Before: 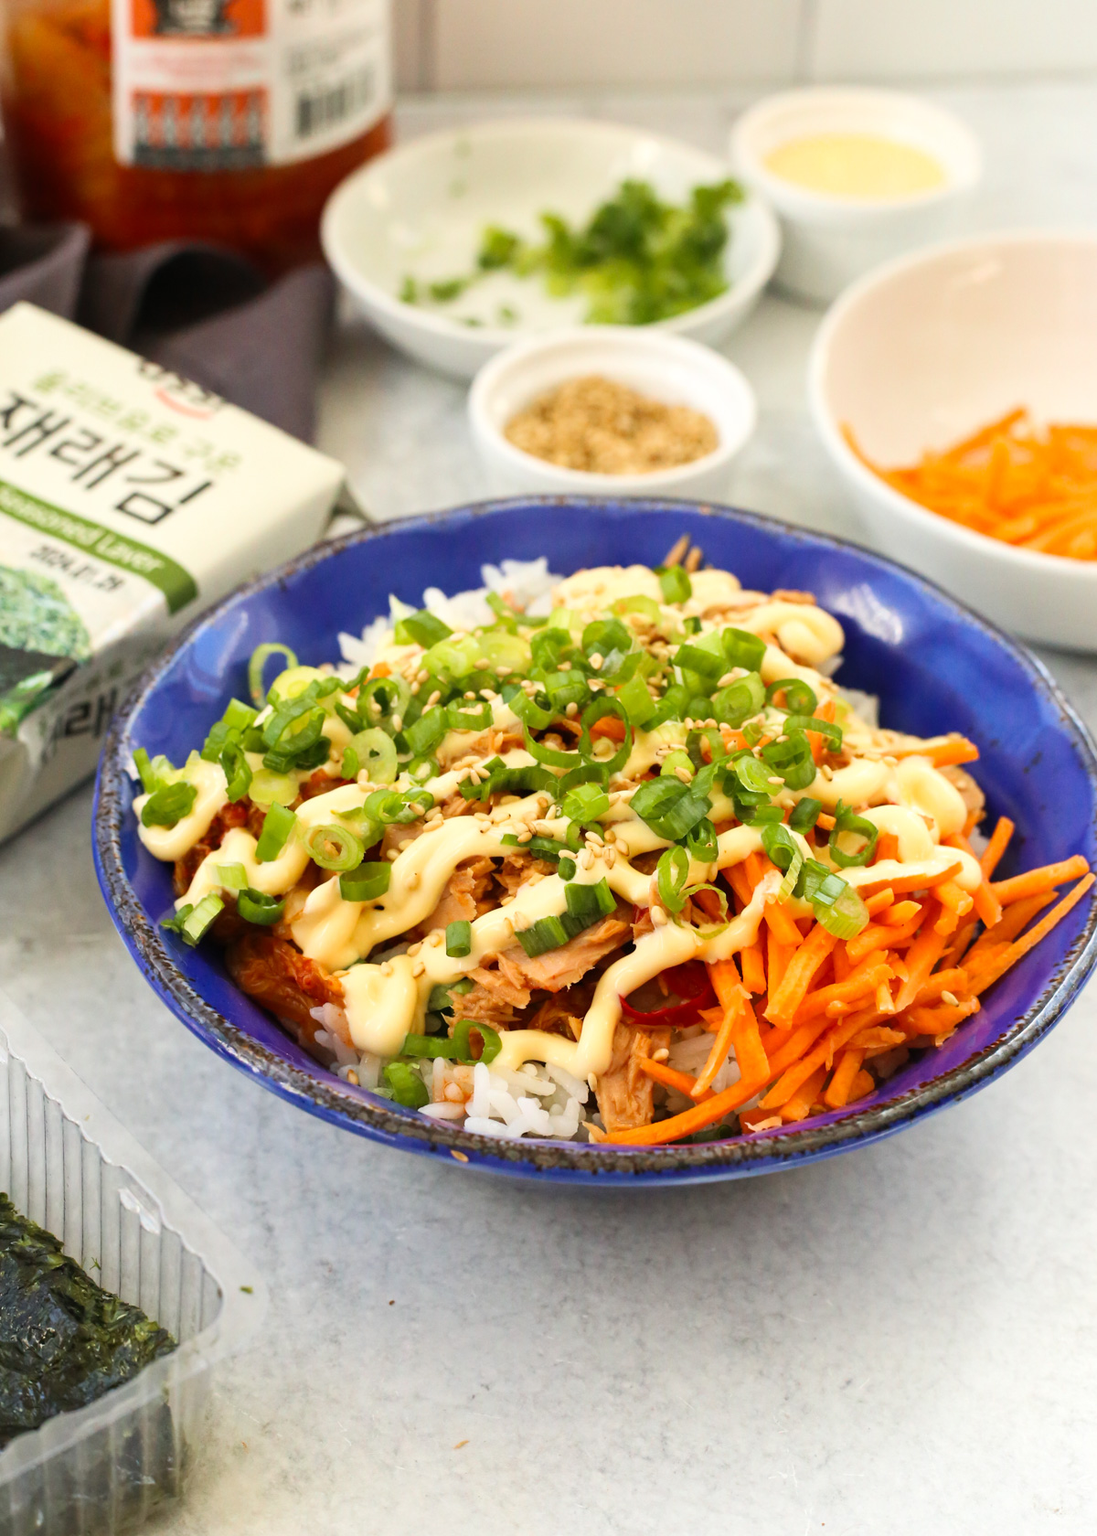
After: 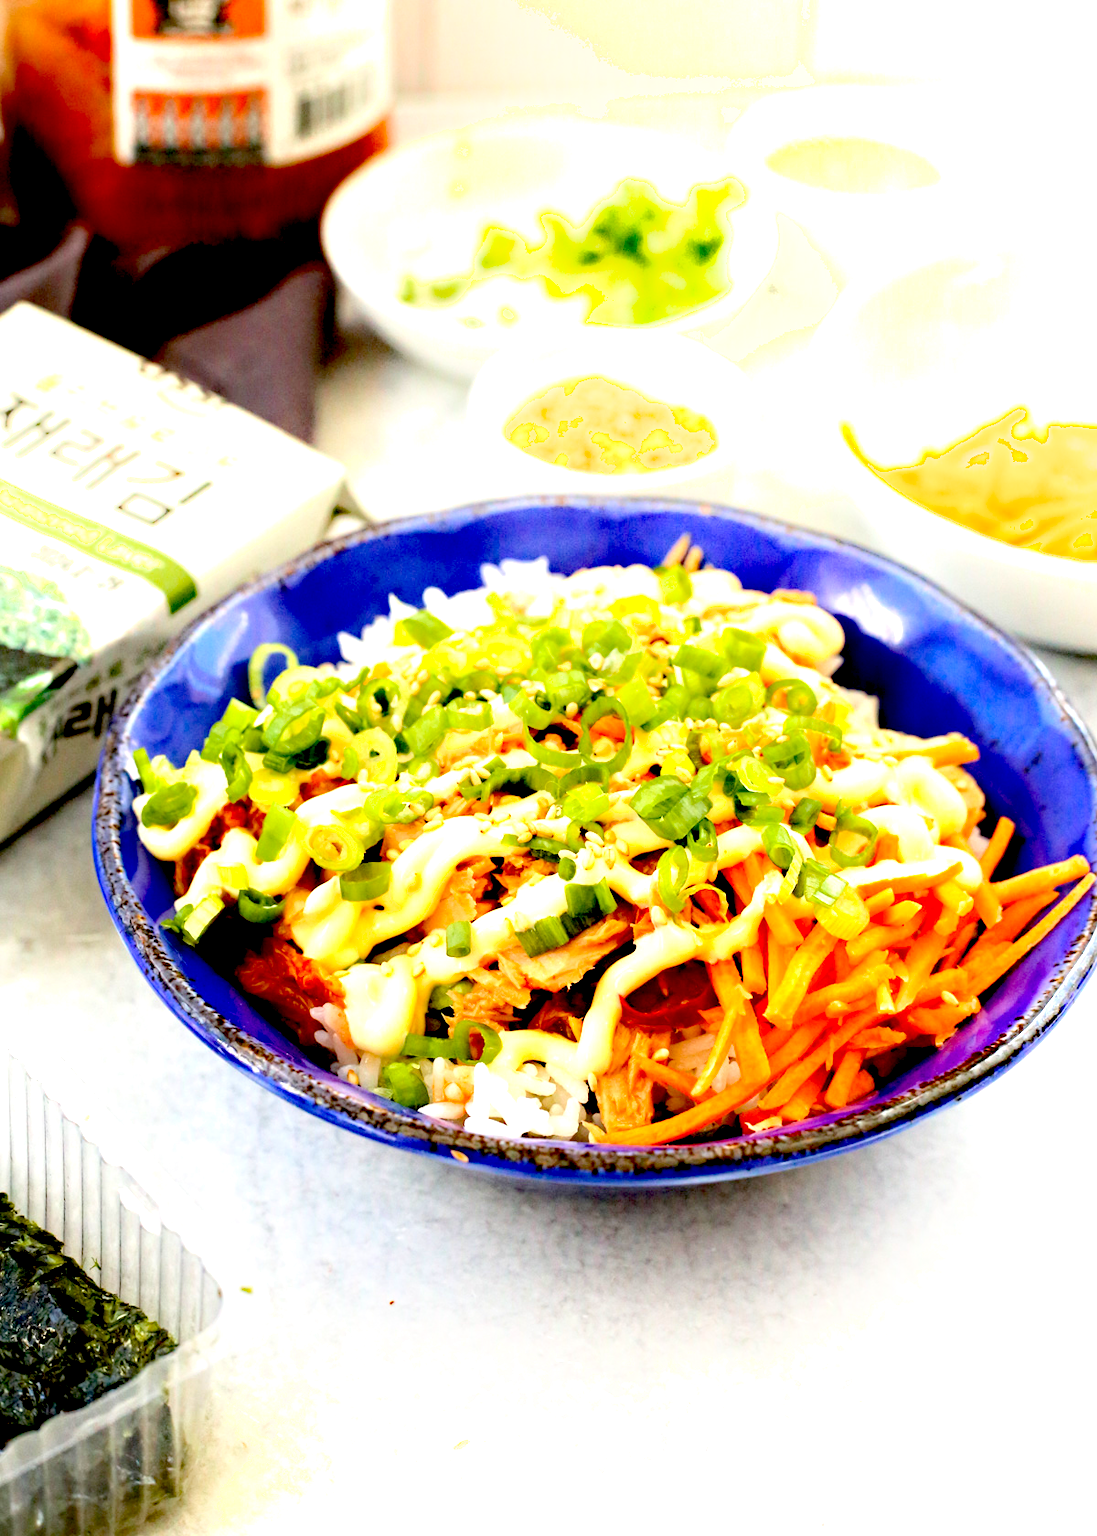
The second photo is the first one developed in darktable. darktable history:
haze removal: compatibility mode true, adaptive false
exposure: black level correction 0.035, exposure 0.9 EV, compensate highlight preservation false
shadows and highlights: shadows -24.28, highlights 49.77, soften with gaussian
